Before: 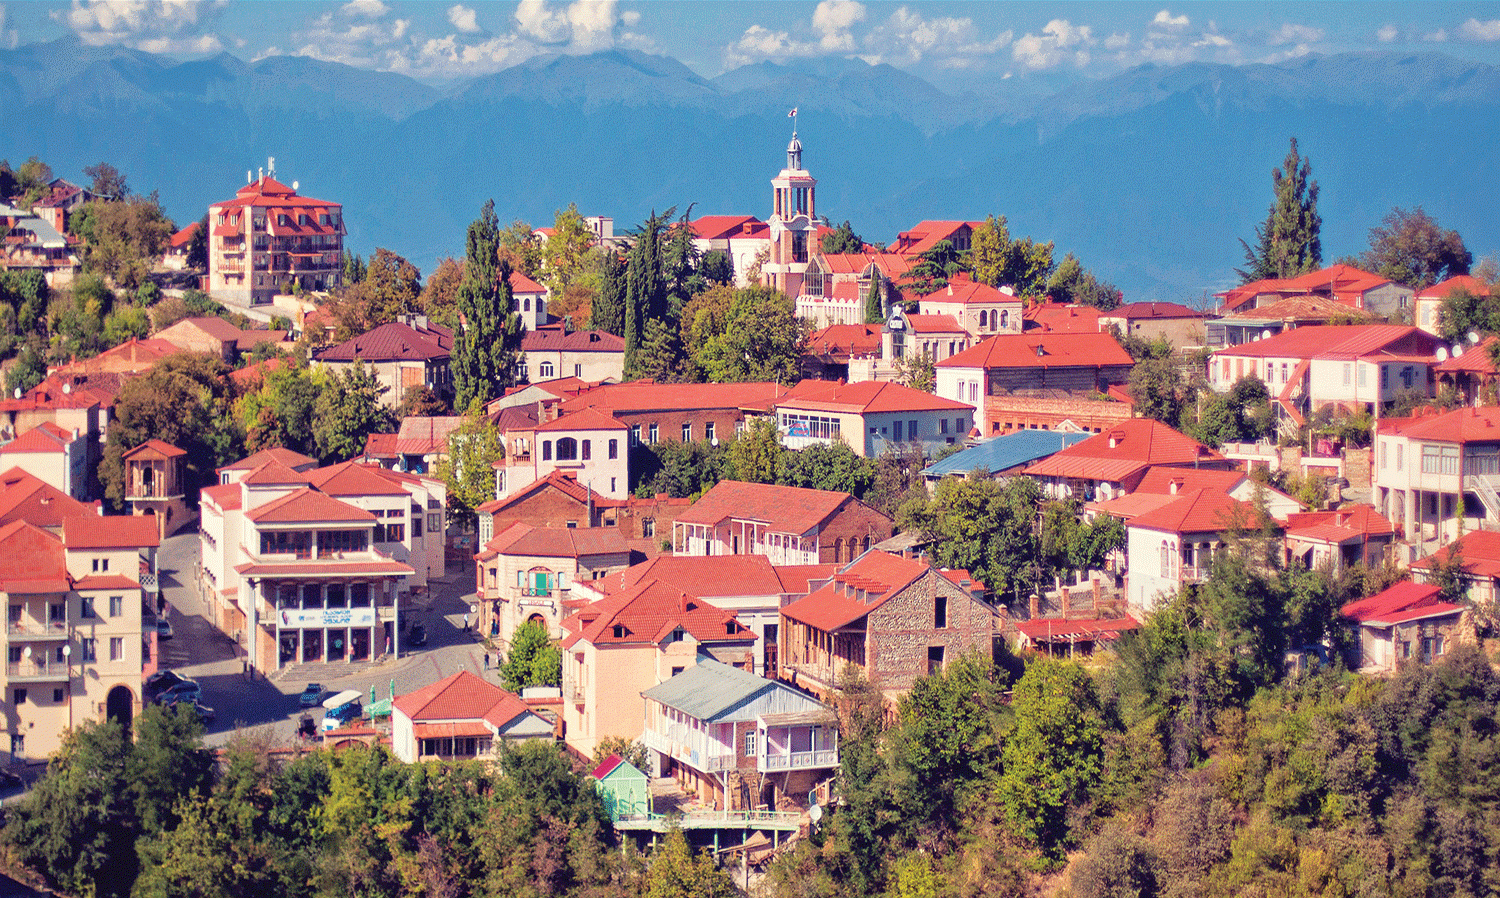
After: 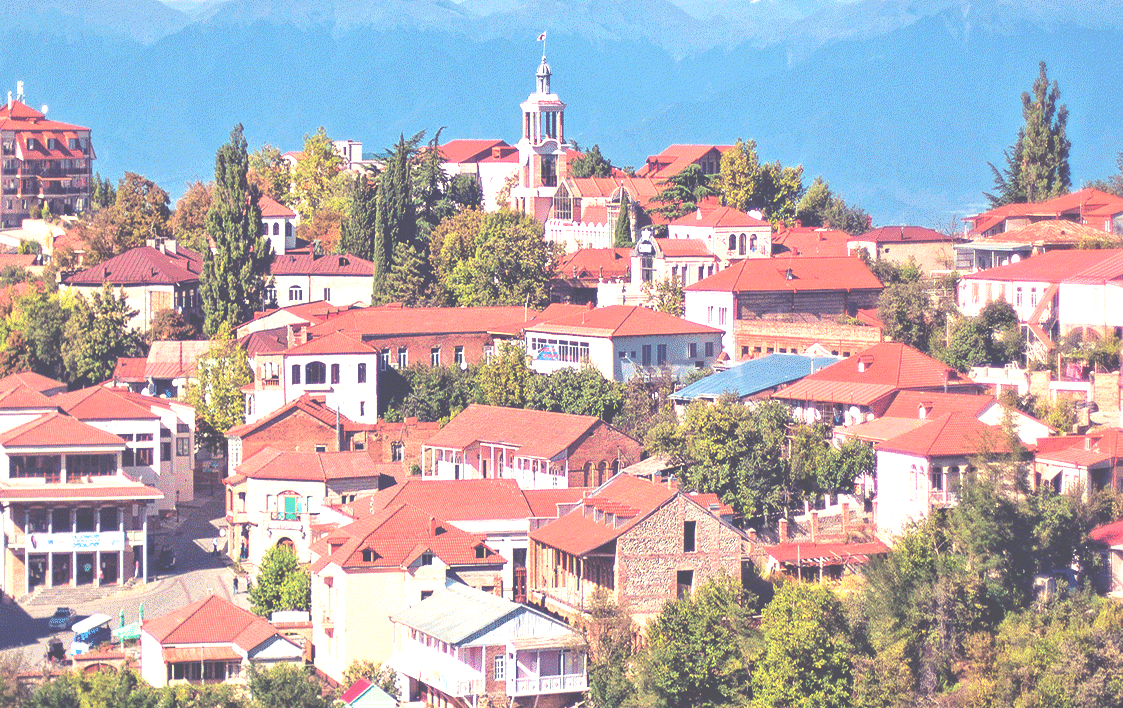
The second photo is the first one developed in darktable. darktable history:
color balance rgb: perceptual saturation grading › global saturation 0.751%, perceptual brilliance grading › global brilliance -18.51%, perceptual brilliance grading › highlights 28.79%
exposure: black level correction -0.07, exposure 0.502 EV, compensate highlight preservation false
crop: left 16.773%, top 8.557%, right 8.309%, bottom 12.553%
